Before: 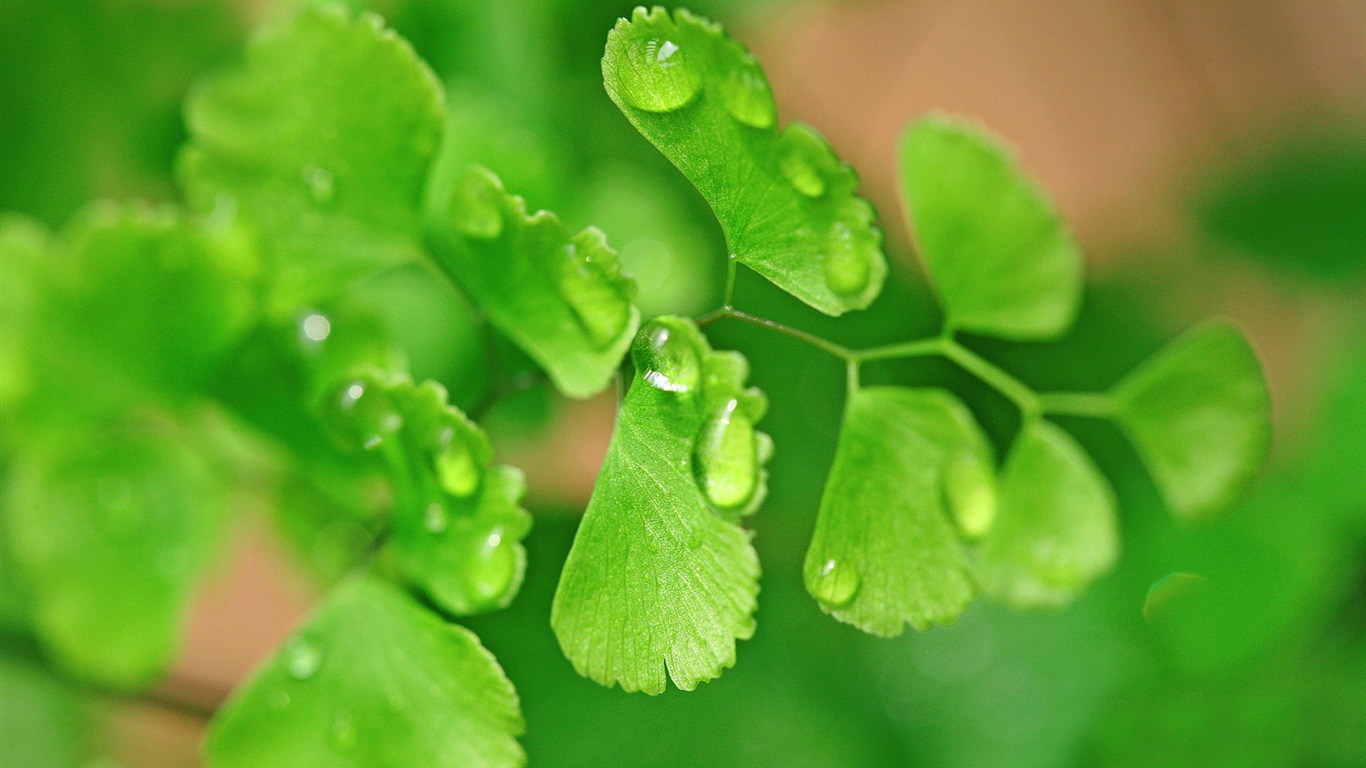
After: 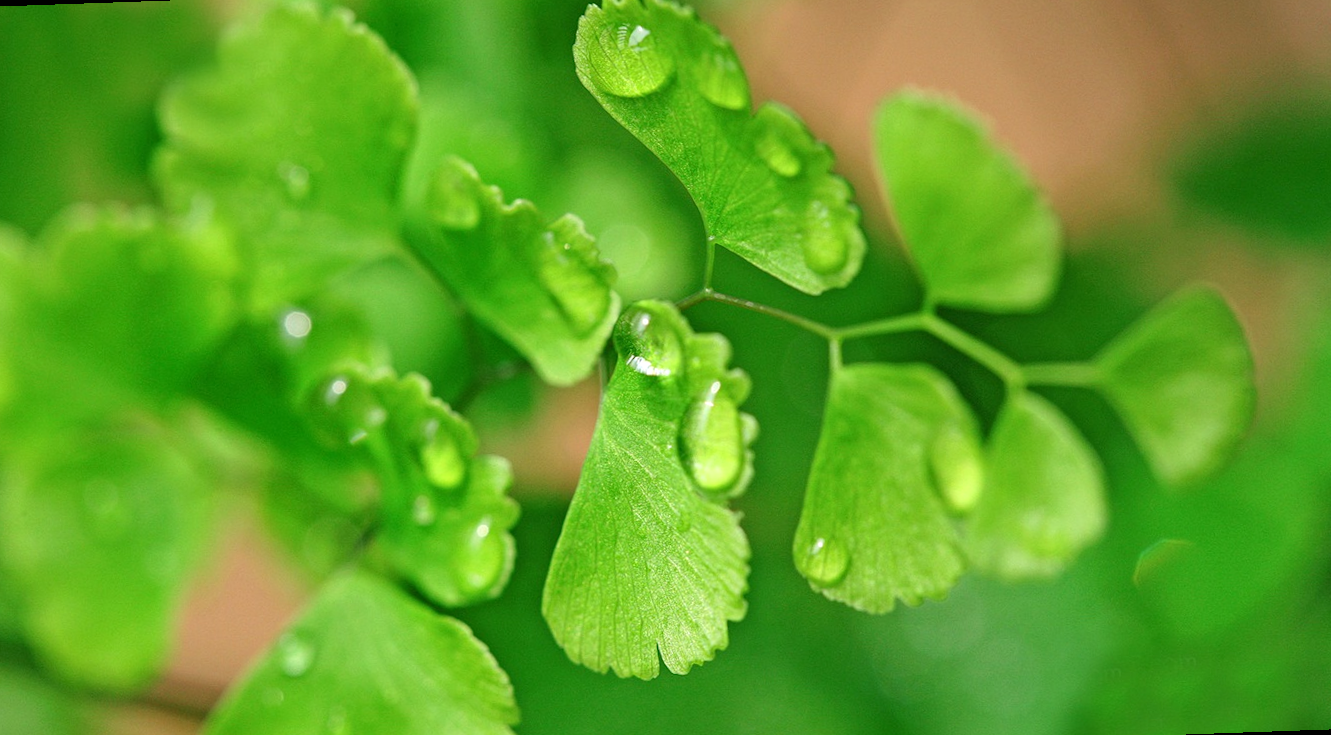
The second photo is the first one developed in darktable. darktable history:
local contrast: highlights 100%, shadows 100%, detail 120%, midtone range 0.2
rotate and perspective: rotation -2°, crop left 0.022, crop right 0.978, crop top 0.049, crop bottom 0.951
